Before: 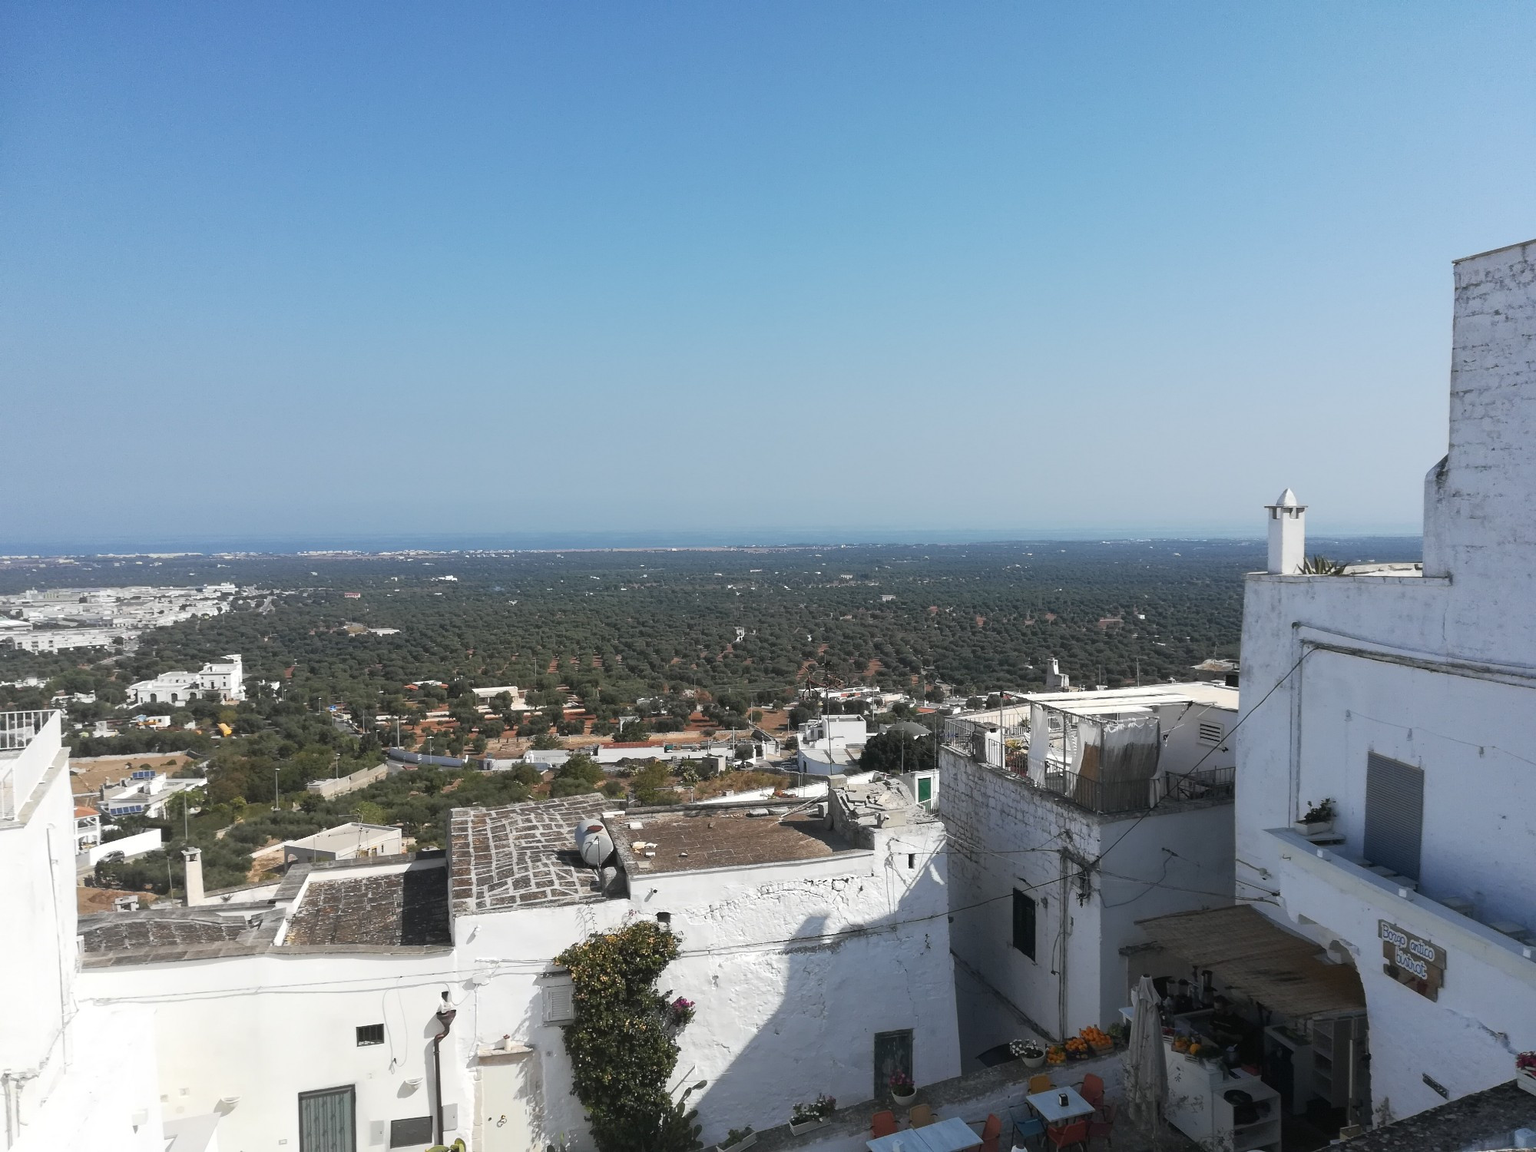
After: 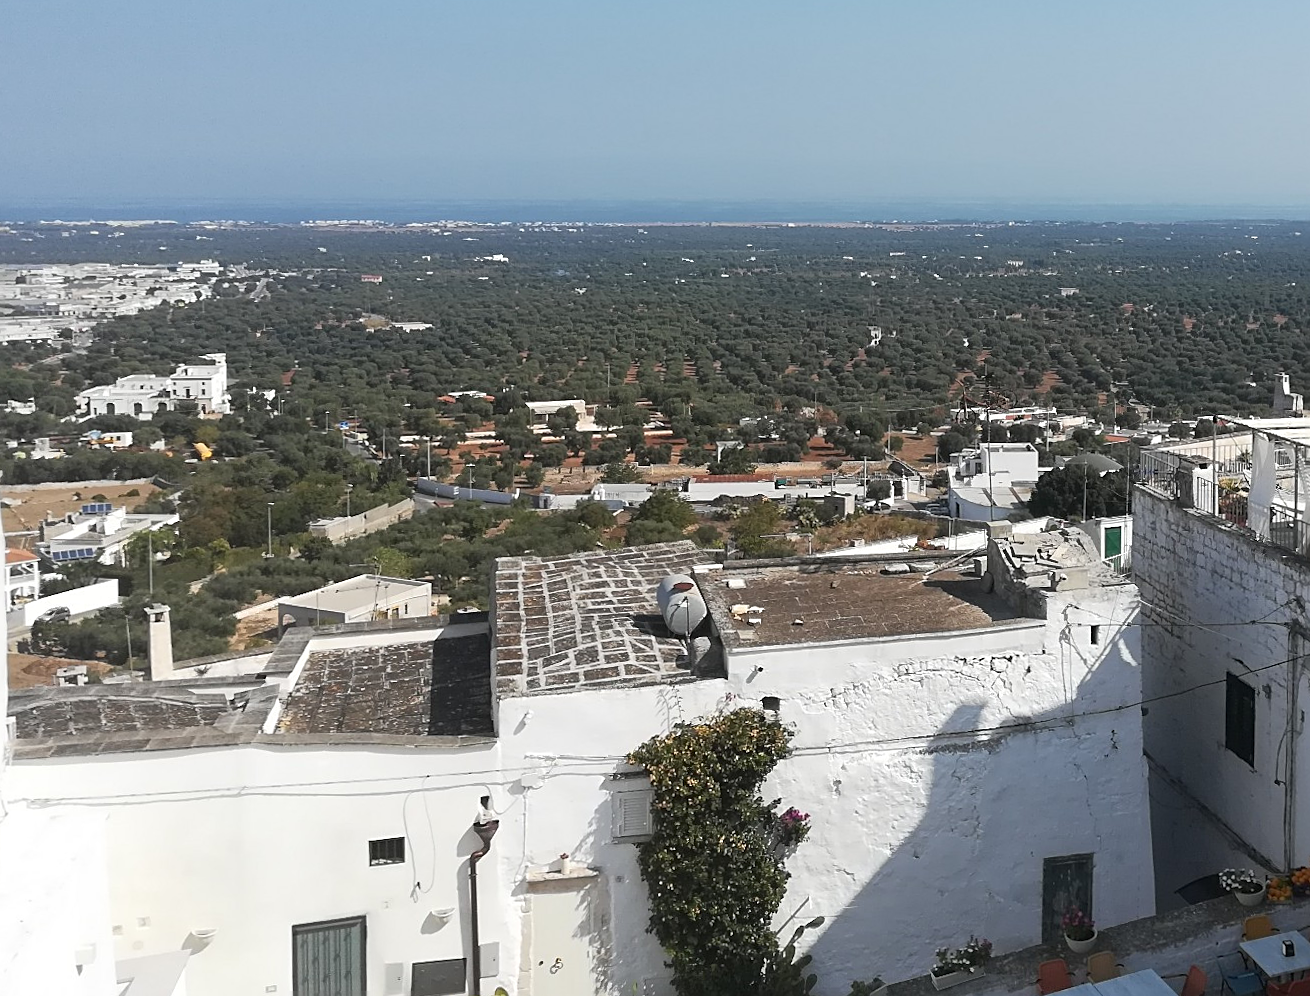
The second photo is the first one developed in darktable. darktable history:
crop and rotate: angle -0.795°, left 3.558%, top 32.33%, right 29.693%
sharpen: on, module defaults
